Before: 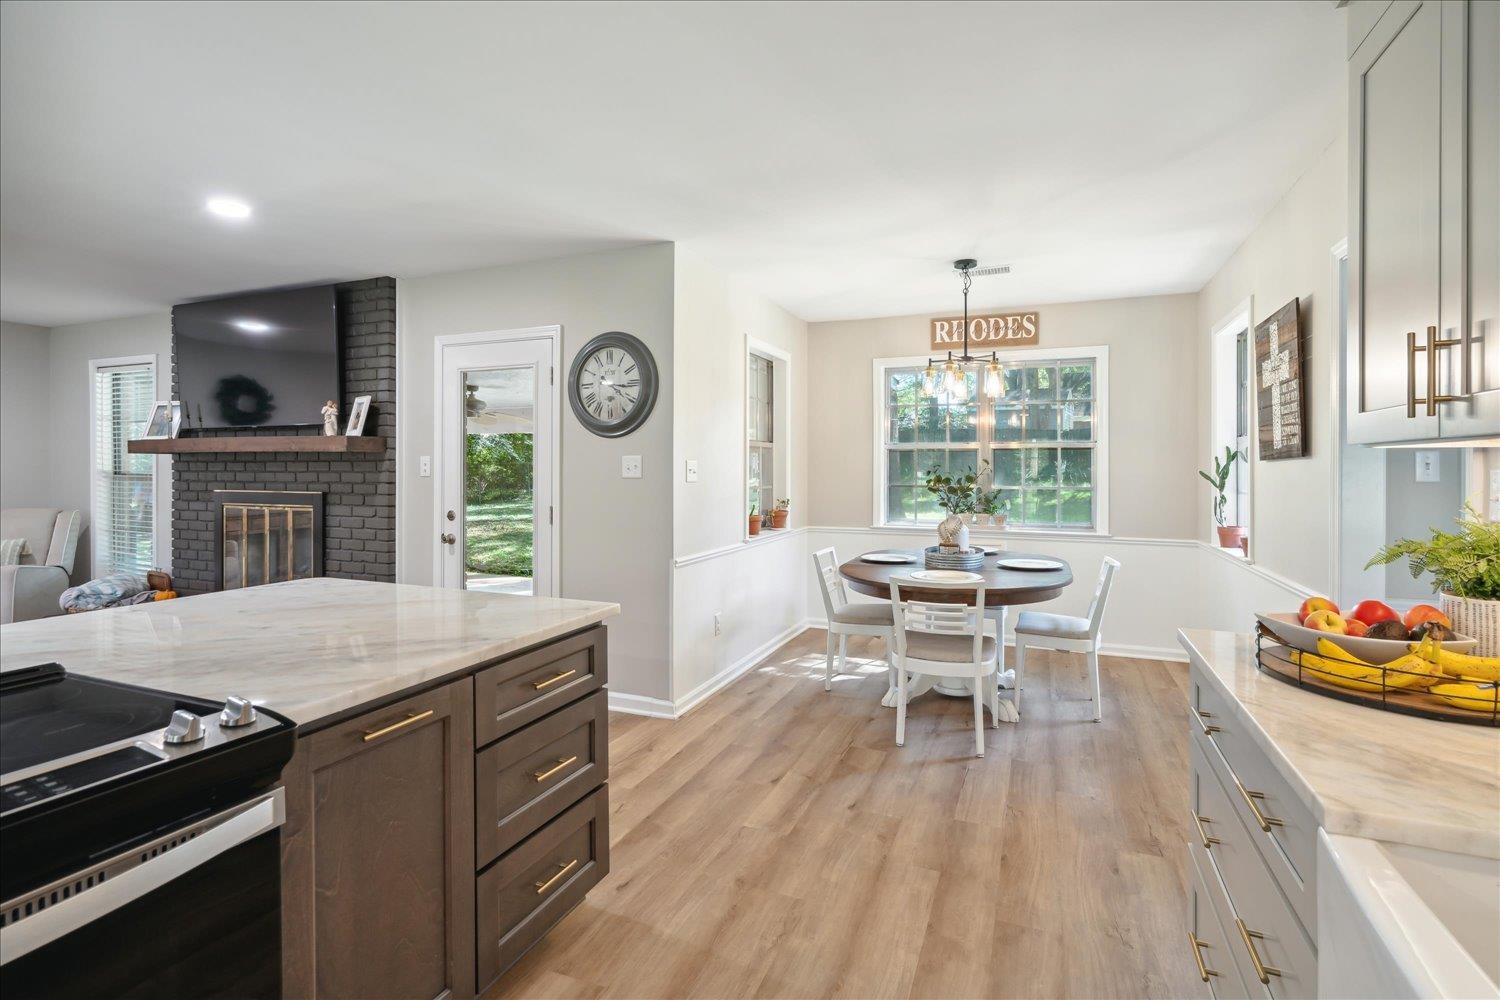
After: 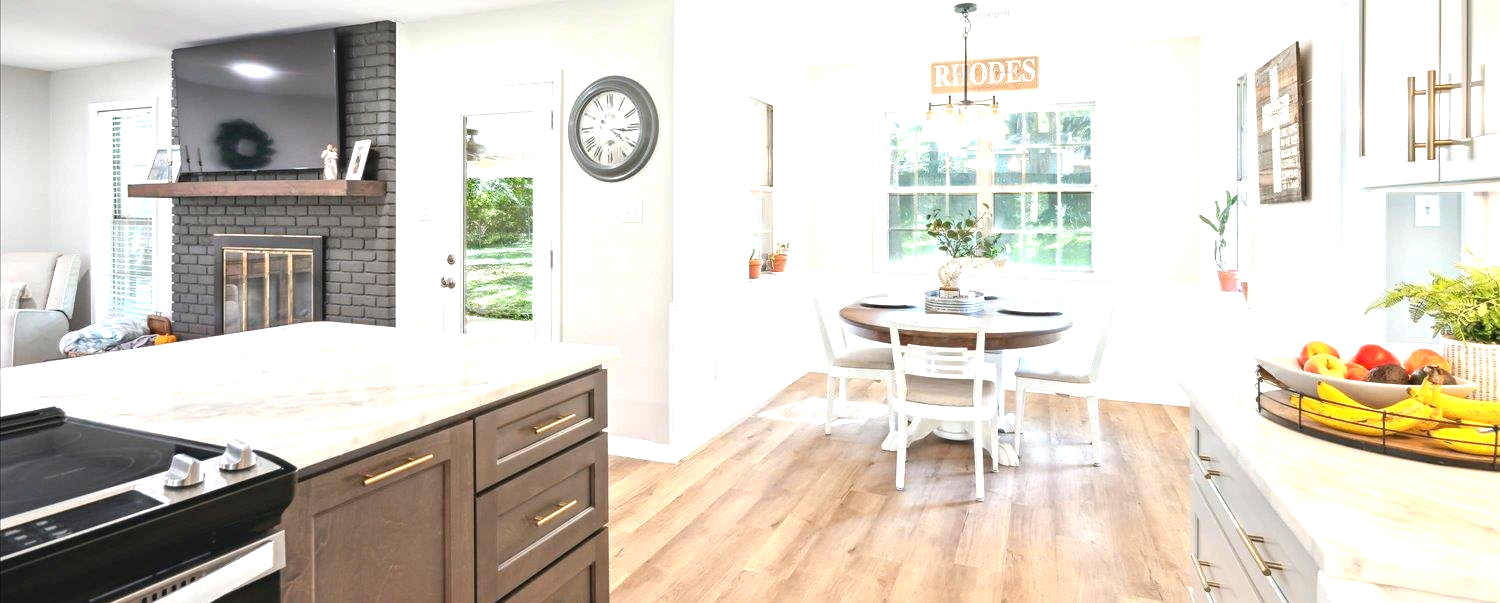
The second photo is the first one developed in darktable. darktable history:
exposure: black level correction 0, exposure 1.199 EV, compensate highlight preservation false
crop and rotate: top 25.693%, bottom 13.986%
